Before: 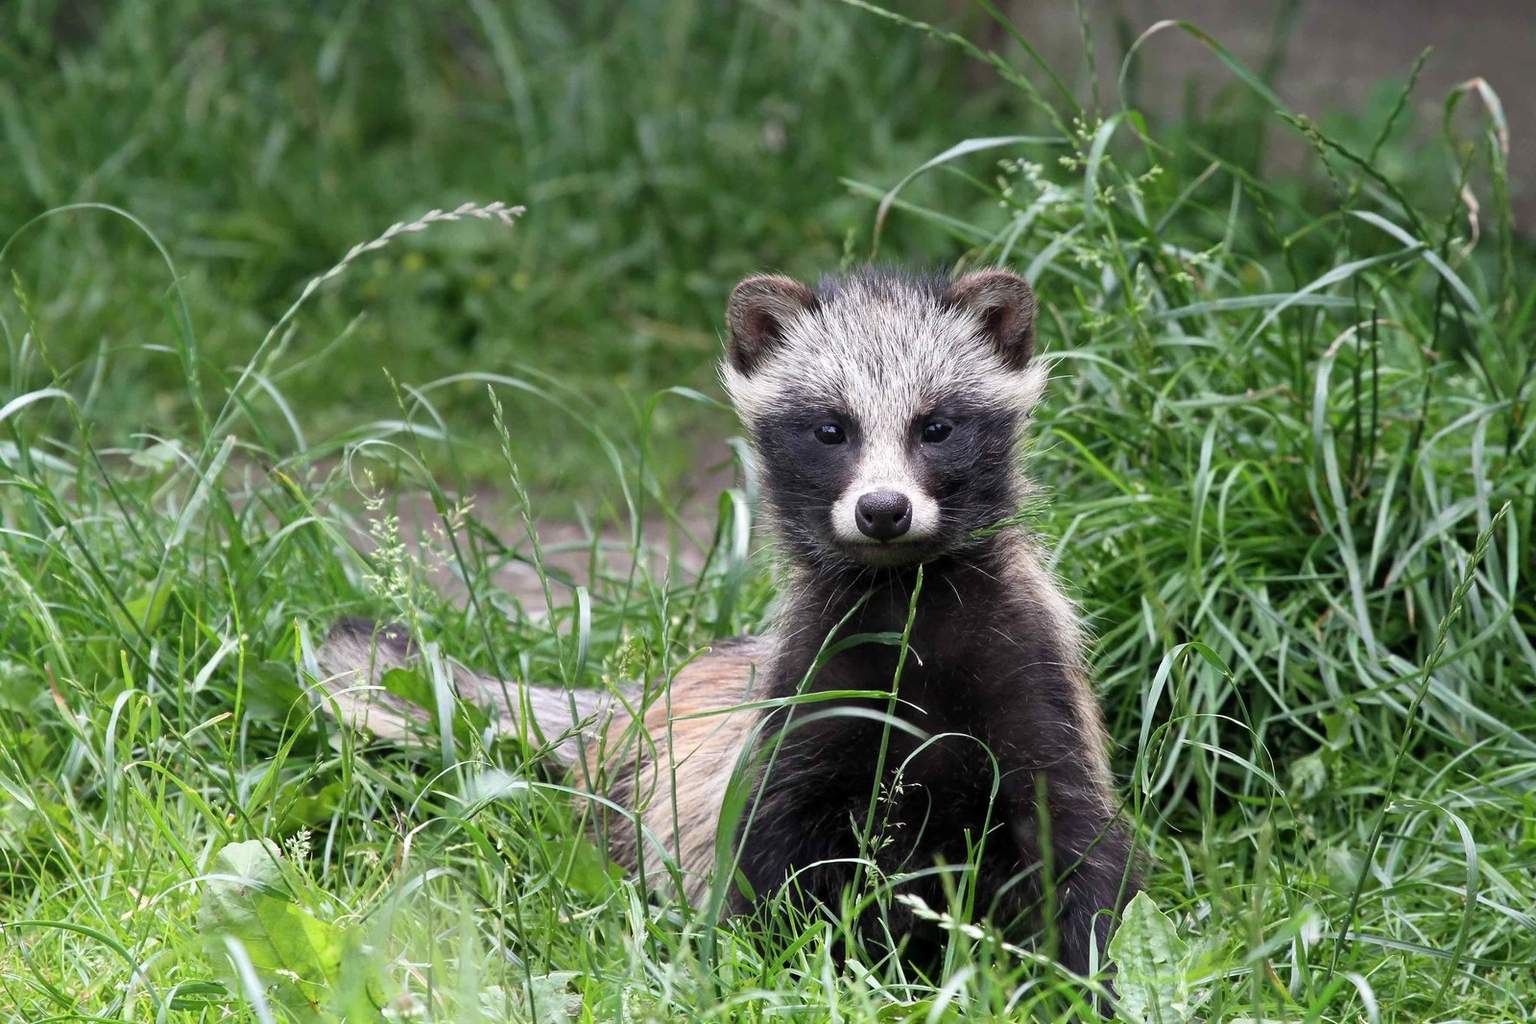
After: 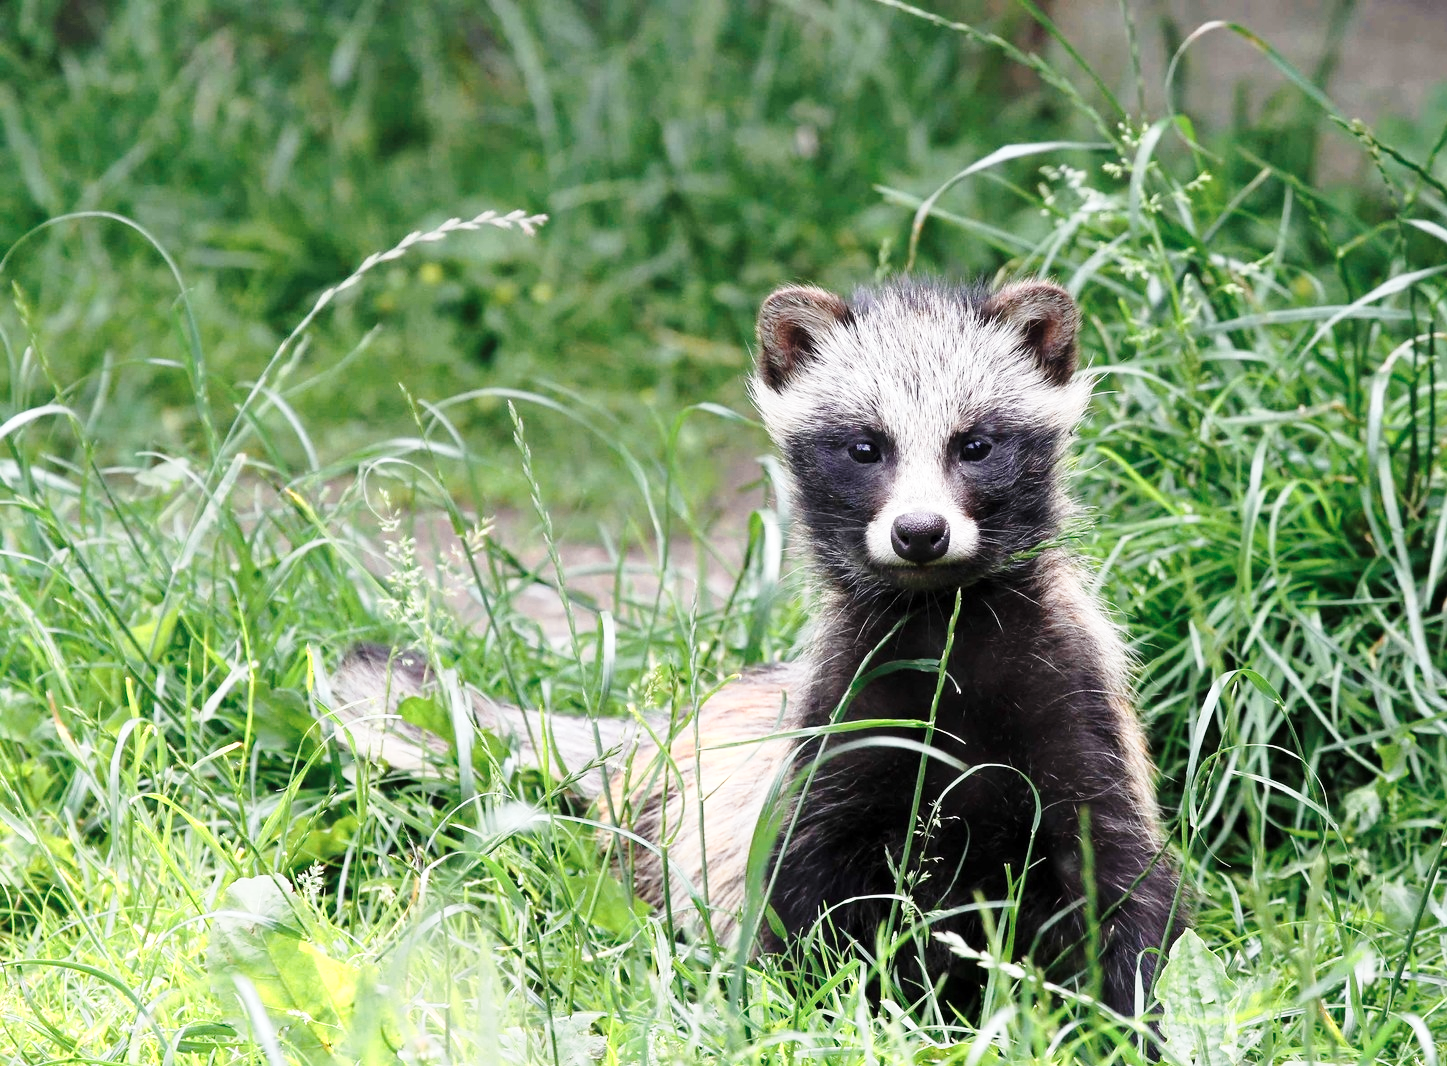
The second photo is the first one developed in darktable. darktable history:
base curve: curves: ch0 [(0, 0) (0.028, 0.03) (0.121, 0.232) (0.46, 0.748) (0.859, 0.968) (1, 1)], preserve colors none
crop: right 9.503%, bottom 0.023%
tone equalizer: -8 EV 0.082 EV, edges refinement/feathering 500, mask exposure compensation -1.57 EV, preserve details guided filter
color zones: curves: ch0 [(0.018, 0.548) (0.197, 0.654) (0.425, 0.447) (0.605, 0.658) (0.732, 0.579)]; ch1 [(0.105, 0.531) (0.224, 0.531) (0.386, 0.39) (0.618, 0.456) (0.732, 0.456) (0.956, 0.421)]; ch2 [(0.039, 0.583) (0.215, 0.465) (0.399, 0.544) (0.465, 0.548) (0.614, 0.447) (0.724, 0.43) (0.882, 0.623) (0.956, 0.632)]
